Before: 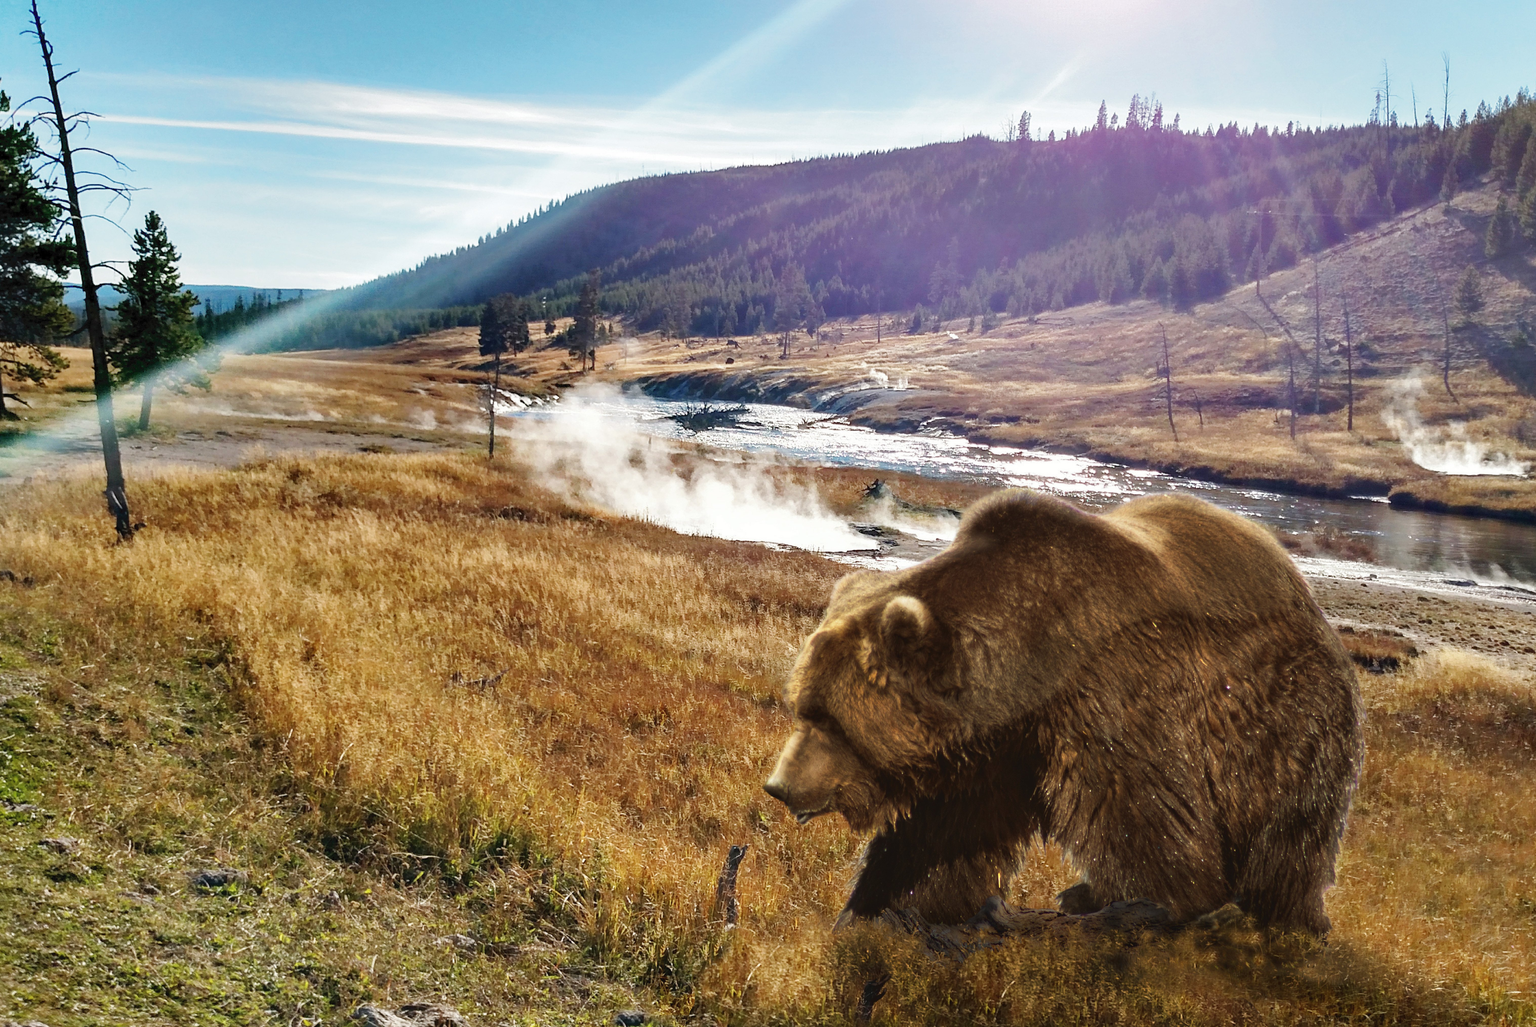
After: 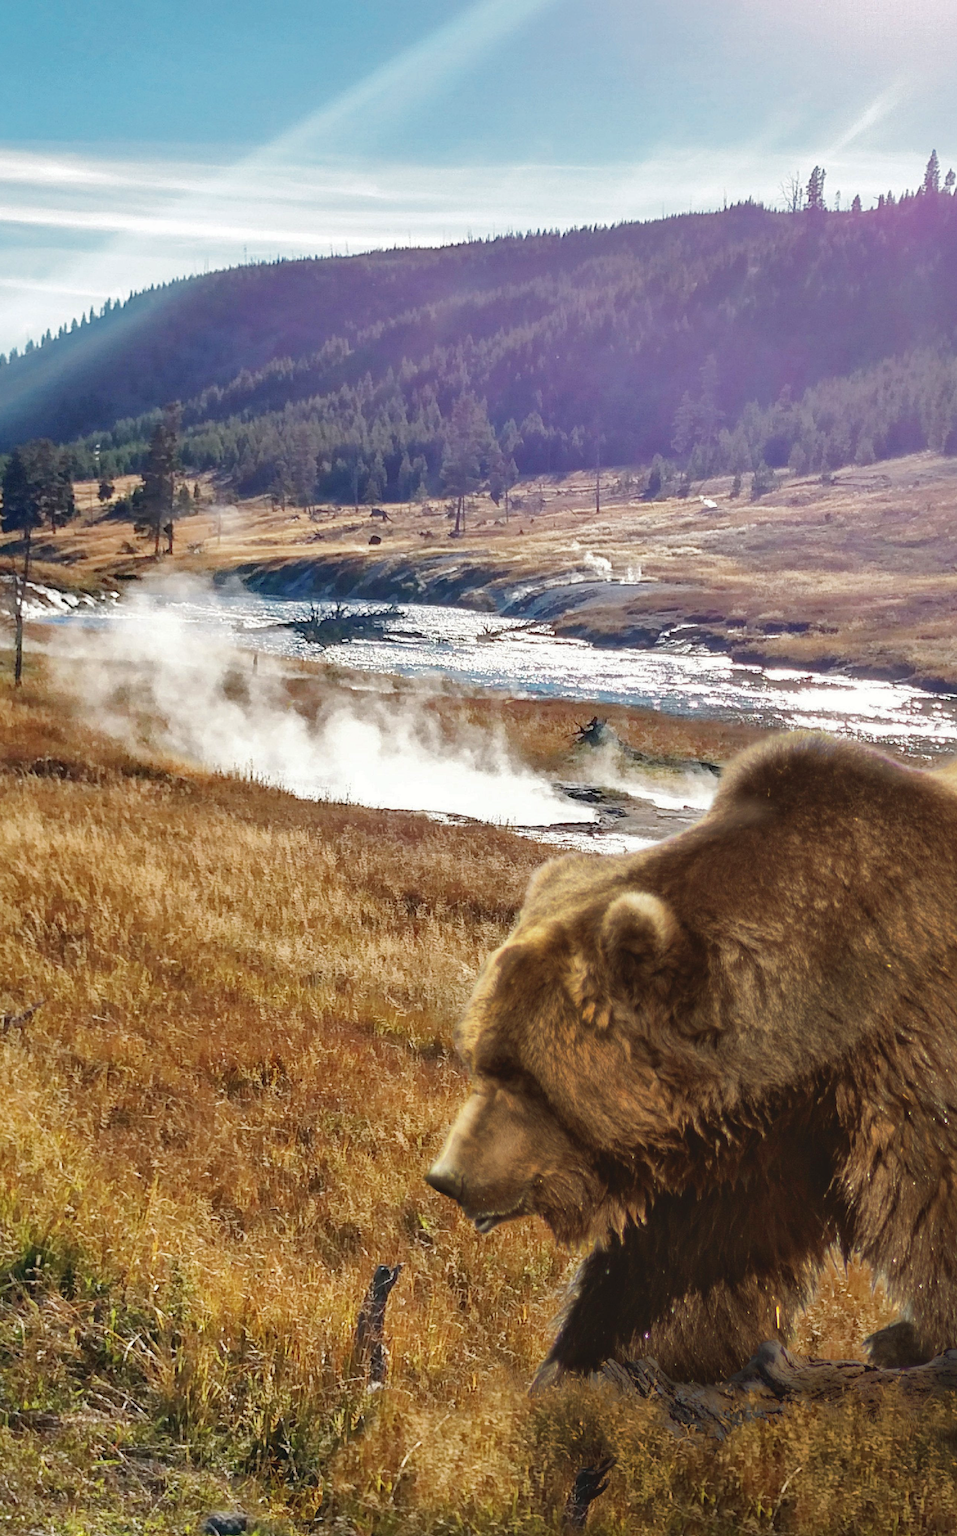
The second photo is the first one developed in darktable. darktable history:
crop: left 31.229%, right 27.105%
shadows and highlights: on, module defaults
exposure: compensate highlight preservation false
